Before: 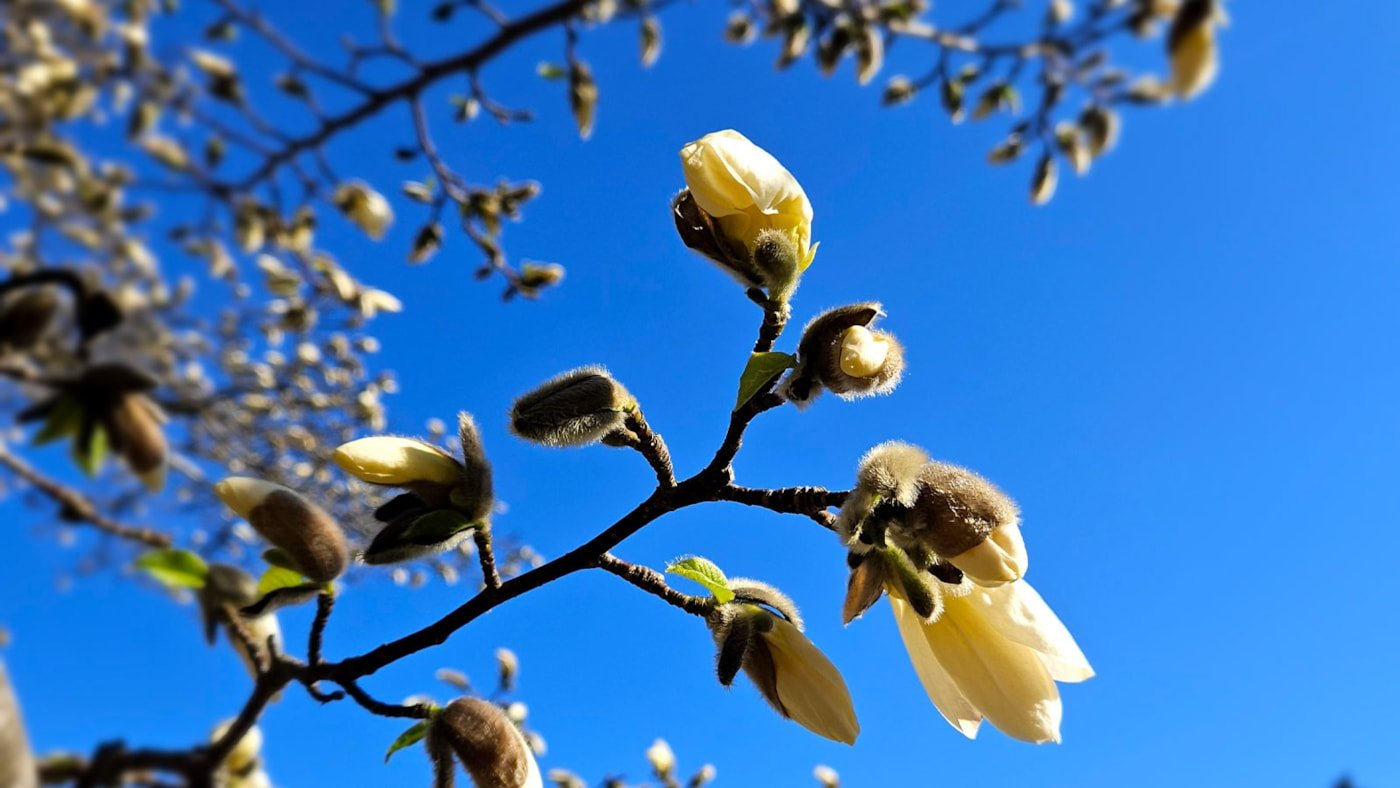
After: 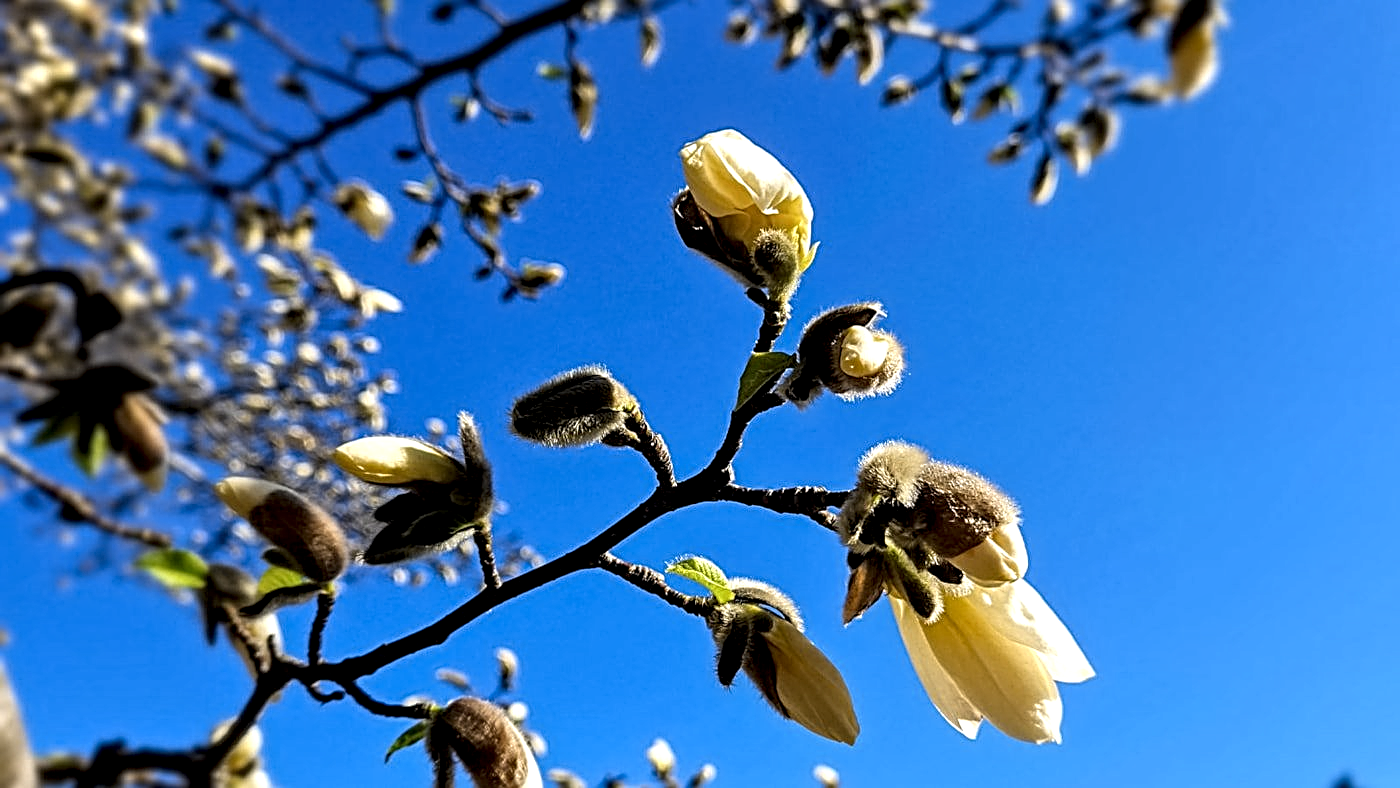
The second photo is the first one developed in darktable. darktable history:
contrast equalizer: y [[0.5 ×6], [0.5 ×6], [0.5 ×6], [0 ×6], [0, 0, 0, 0.581, 0.011, 0]]
local contrast: detail 150%
sharpen: radius 2.818, amount 0.728
